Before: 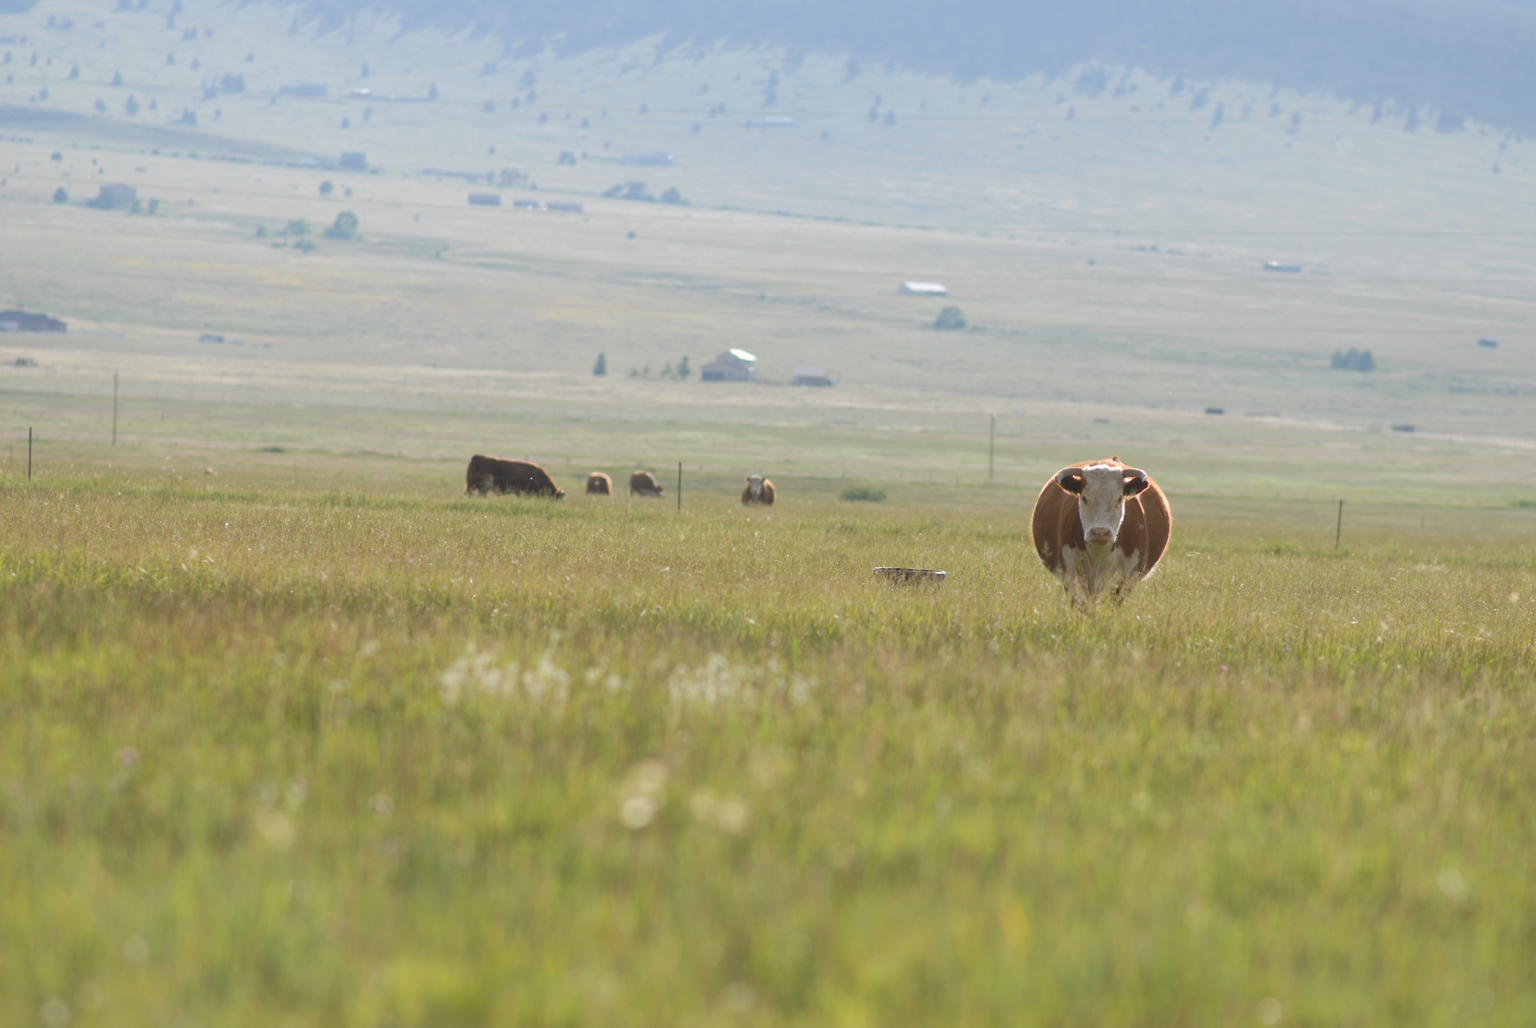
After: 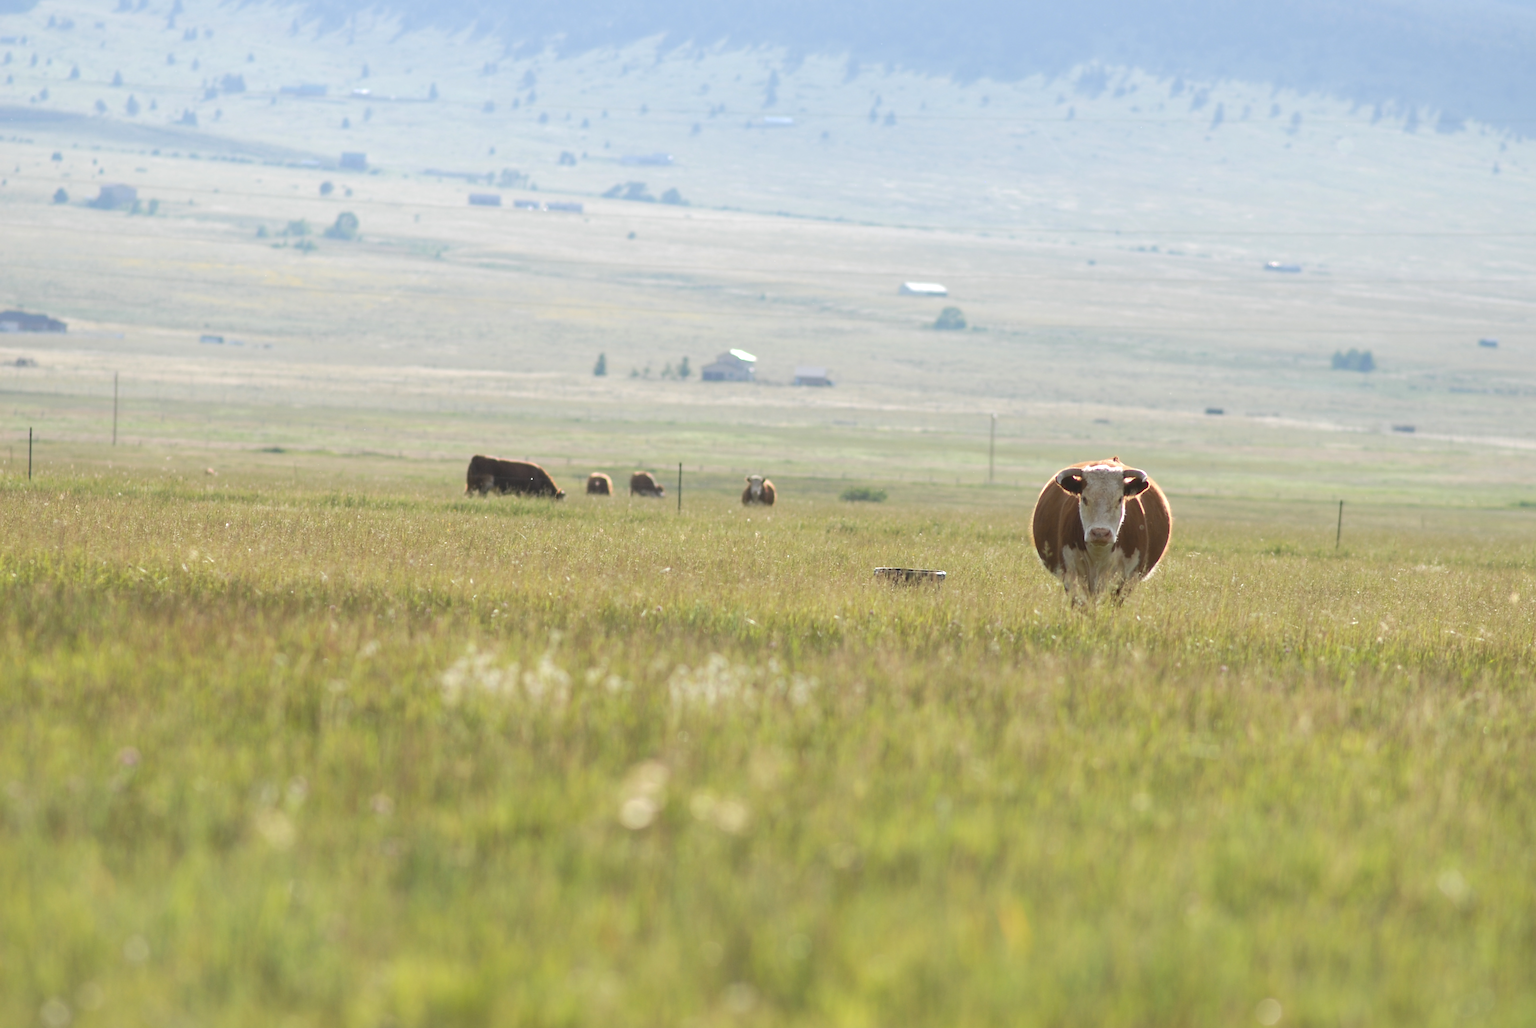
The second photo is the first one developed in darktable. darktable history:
tone equalizer: -8 EV -0.417 EV, -7 EV -0.389 EV, -6 EV -0.333 EV, -5 EV -0.222 EV, -3 EV 0.222 EV, -2 EV 0.333 EV, -1 EV 0.389 EV, +0 EV 0.417 EV, edges refinement/feathering 500, mask exposure compensation -1.57 EV, preserve details no
sharpen: amount 0.2
